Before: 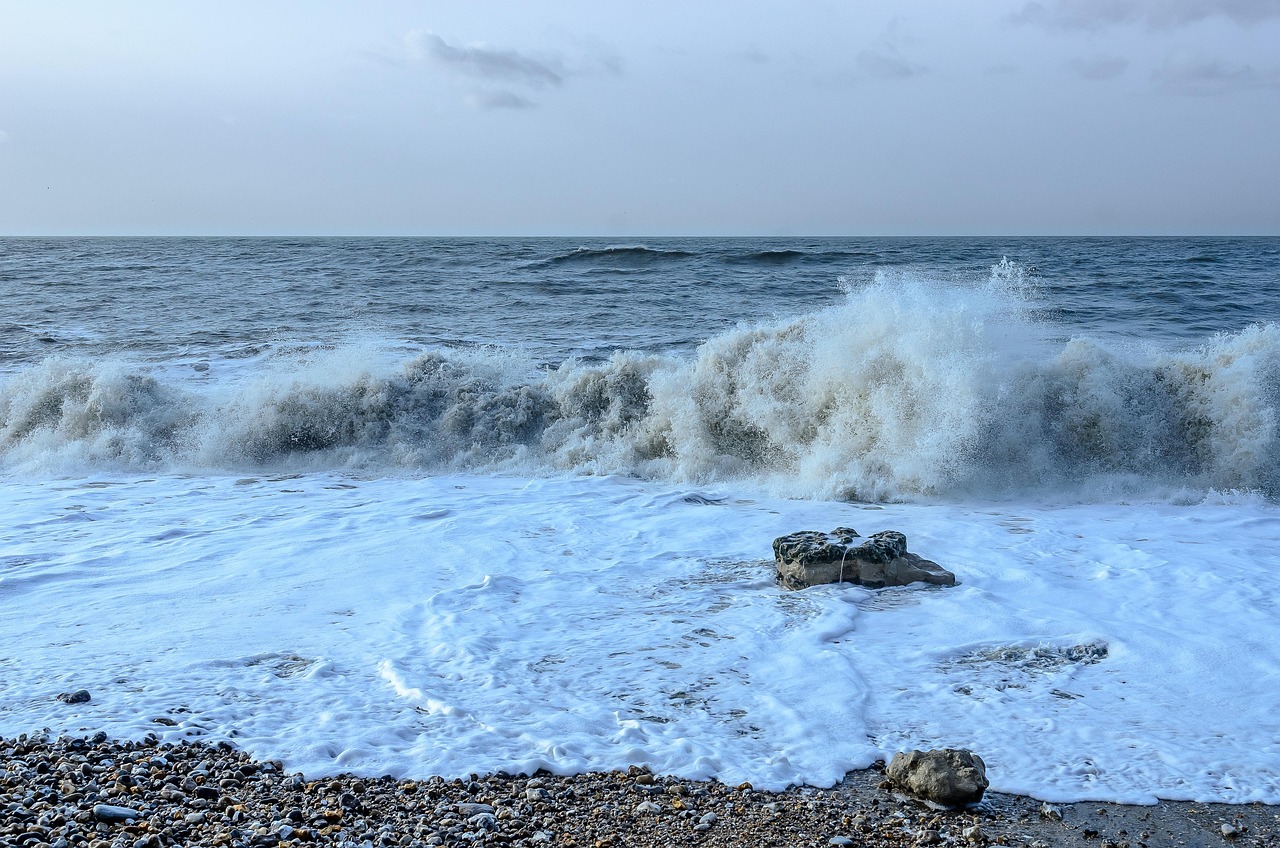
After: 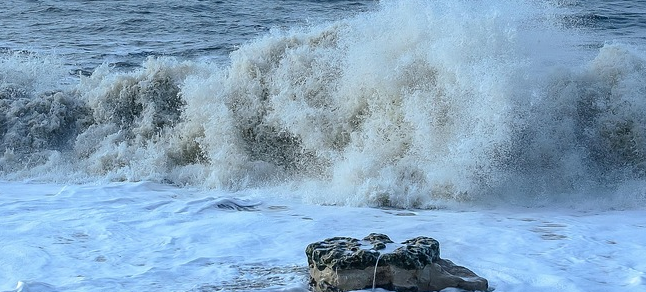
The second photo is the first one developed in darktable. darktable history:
crop: left 36.556%, top 34.702%, right 12.968%, bottom 30.761%
